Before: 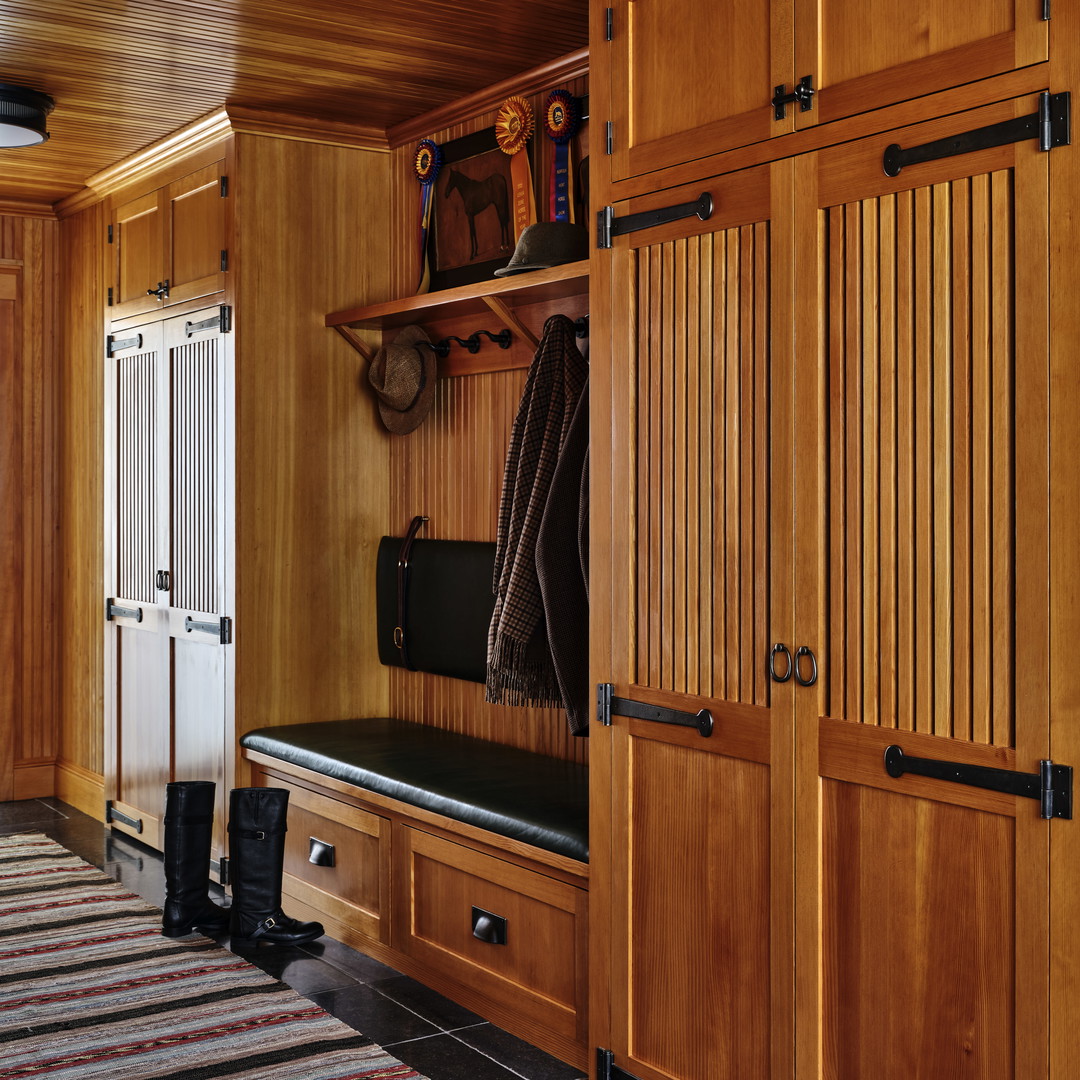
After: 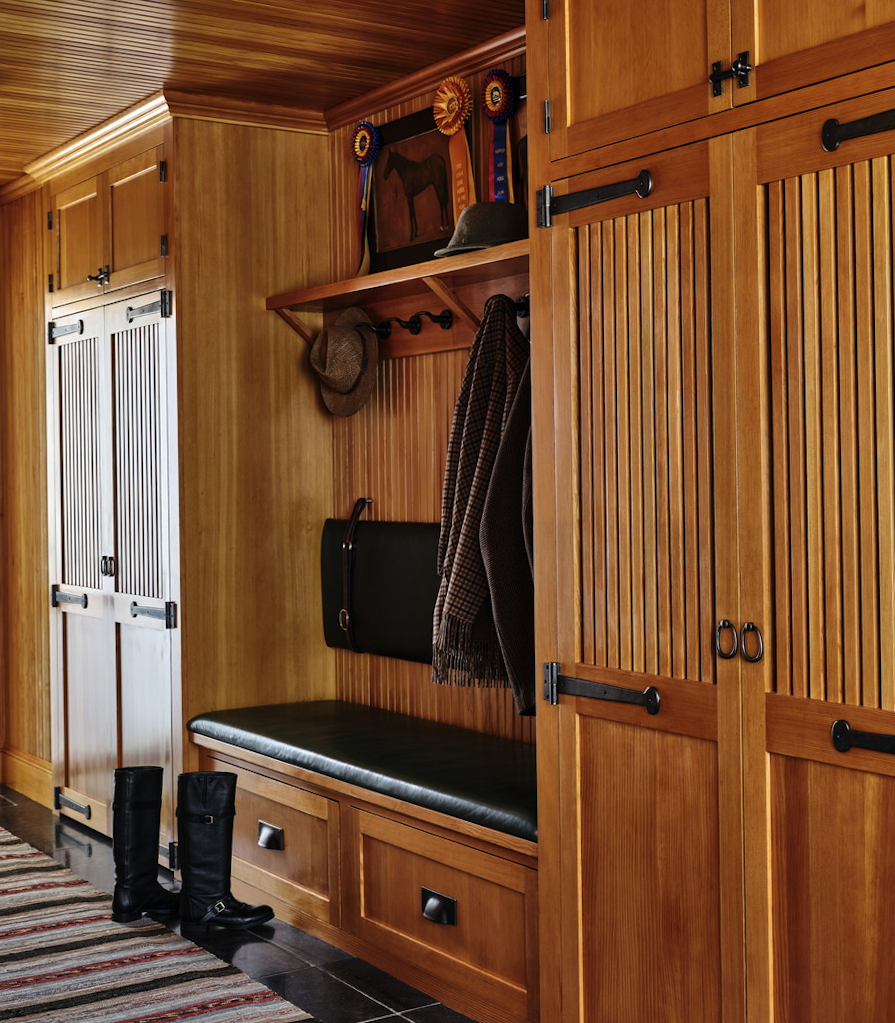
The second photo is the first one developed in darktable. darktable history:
crop and rotate: angle 0.856°, left 4.531%, top 1.196%, right 11.347%, bottom 2.59%
color correction: highlights b* -0.006, saturation 0.988
